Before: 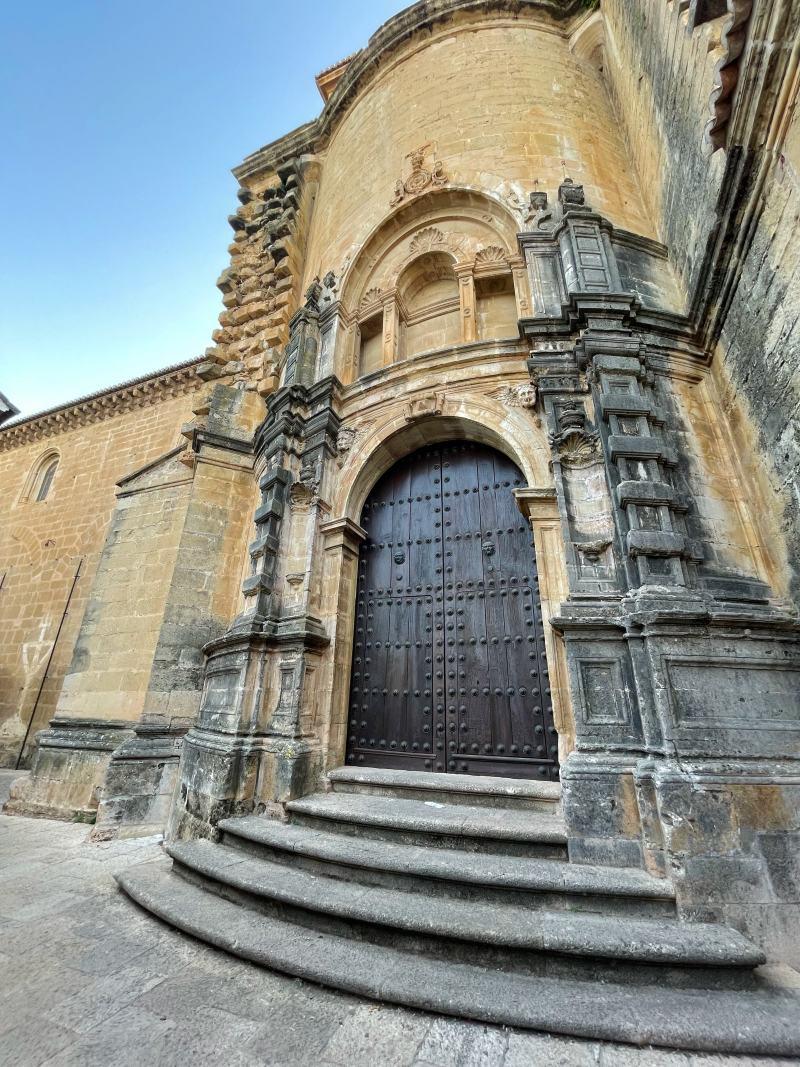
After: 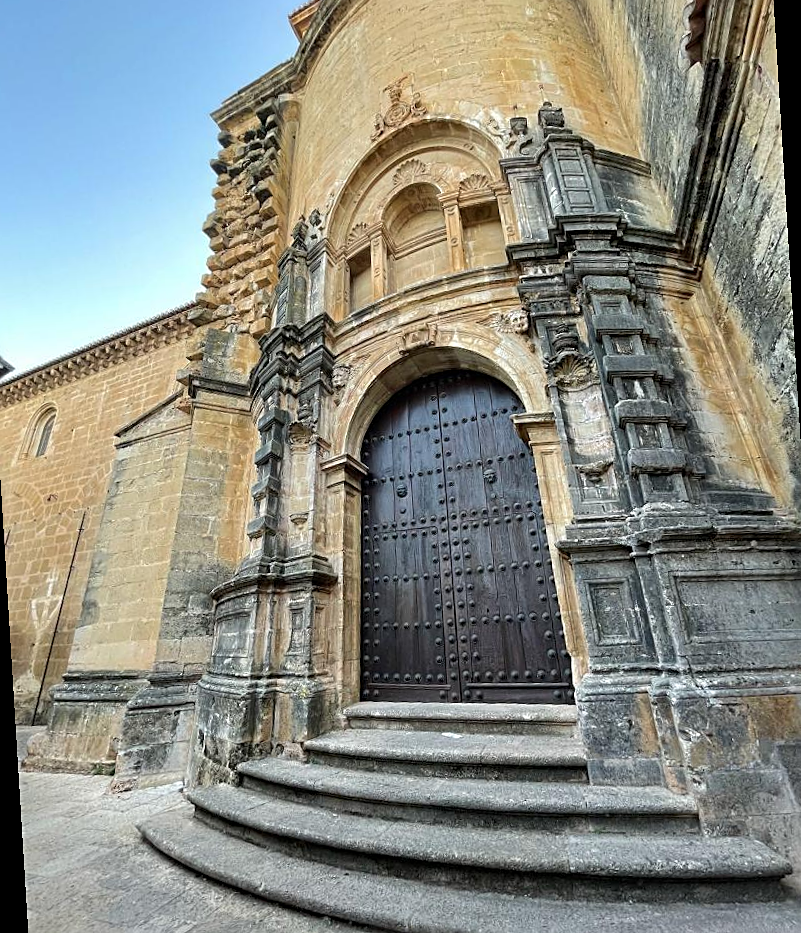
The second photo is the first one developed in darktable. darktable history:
sharpen: on, module defaults
rotate and perspective: rotation -3.52°, crop left 0.036, crop right 0.964, crop top 0.081, crop bottom 0.919
